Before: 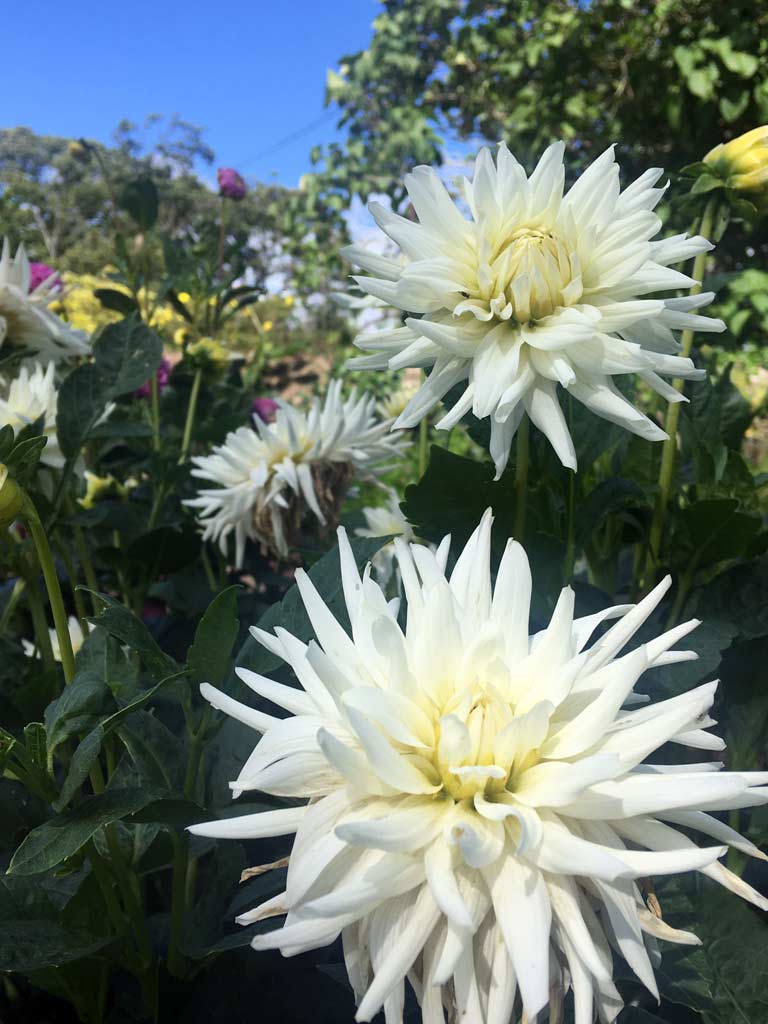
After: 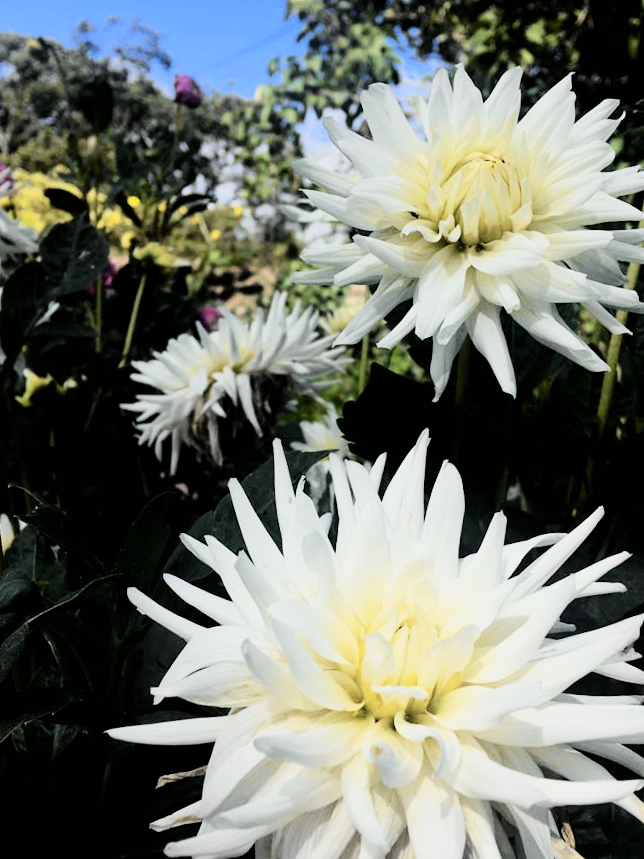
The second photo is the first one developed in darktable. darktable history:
tone curve: curves: ch0 [(0, 0) (0.037, 0.025) (0.131, 0.093) (0.275, 0.256) (0.476, 0.517) (0.607, 0.667) (0.691, 0.745) (0.789, 0.836) (0.911, 0.925) (0.997, 0.995)]; ch1 [(0, 0) (0.301, 0.3) (0.444, 0.45) (0.493, 0.495) (0.507, 0.503) (0.534, 0.533) (0.582, 0.58) (0.658, 0.693) (0.746, 0.77) (1, 1)]; ch2 [(0, 0) (0.246, 0.233) (0.36, 0.352) (0.415, 0.418) (0.476, 0.492) (0.502, 0.504) (0.525, 0.518) (0.539, 0.544) (0.586, 0.602) (0.634, 0.651) (0.706, 0.727) (0.853, 0.852) (1, 0.951)], color space Lab, independent channels, preserve colors none
color correction: highlights a* 0.003, highlights b* -0.283
filmic rgb: black relative exposure -4 EV, white relative exposure 3 EV, hardness 3.02, contrast 1.4
crop and rotate: angle -3.27°, left 5.211%, top 5.211%, right 4.607%, bottom 4.607%
exposure: exposure -0.151 EV, compensate highlight preservation false
